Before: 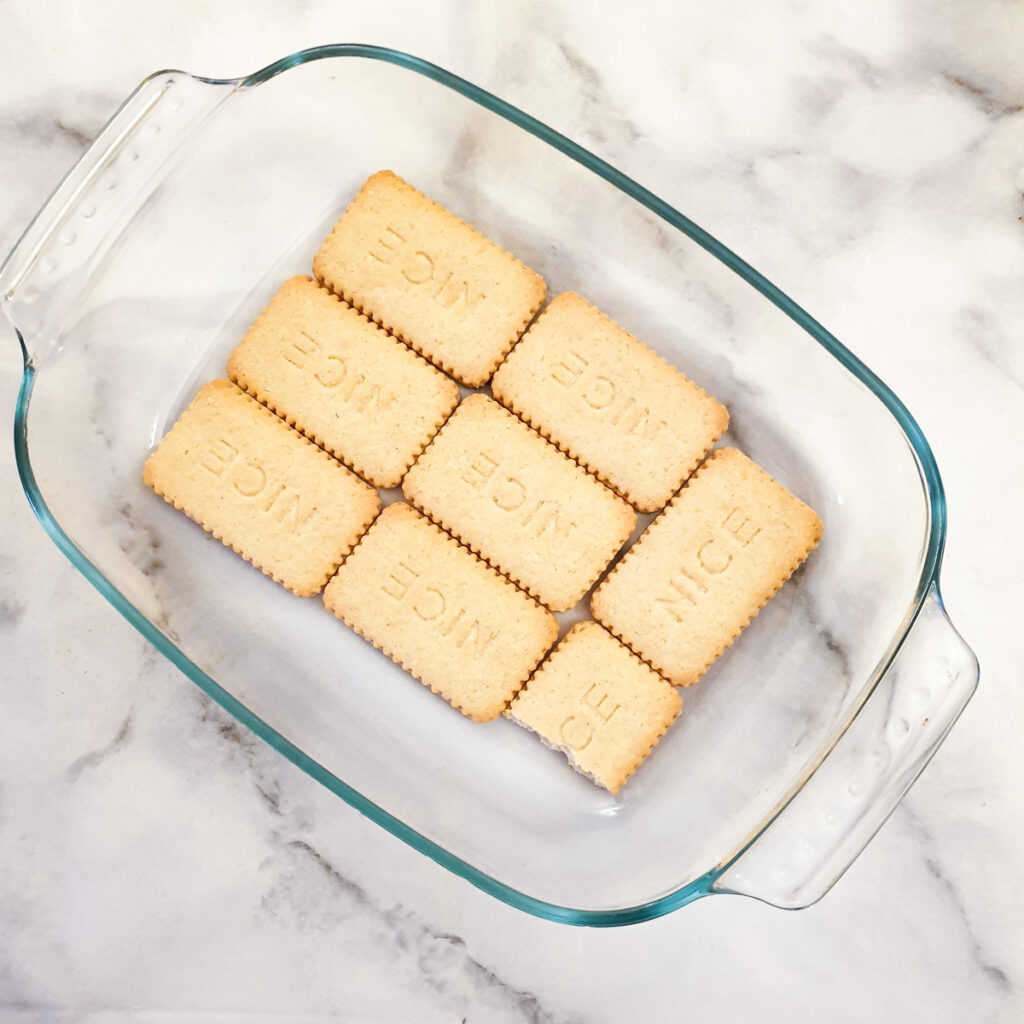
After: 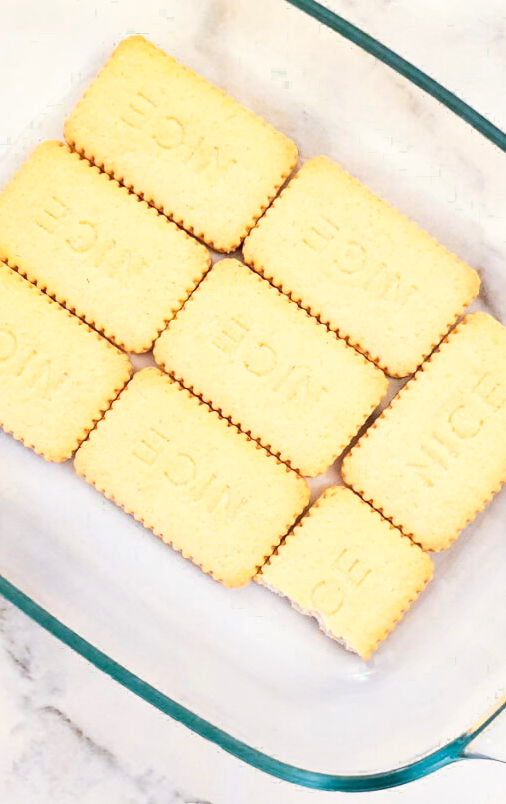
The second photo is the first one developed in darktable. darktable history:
crop and rotate: angle 0.02°, left 24.353%, top 13.219%, right 26.156%, bottom 8.224%
color zones: curves: ch0 [(0.25, 0.5) (0.347, 0.092) (0.75, 0.5)]; ch1 [(0.25, 0.5) (0.33, 0.51) (0.75, 0.5)]
tone equalizer: on, module defaults
contrast brightness saturation: contrast 0.2, brightness 0.16, saturation 0.22
